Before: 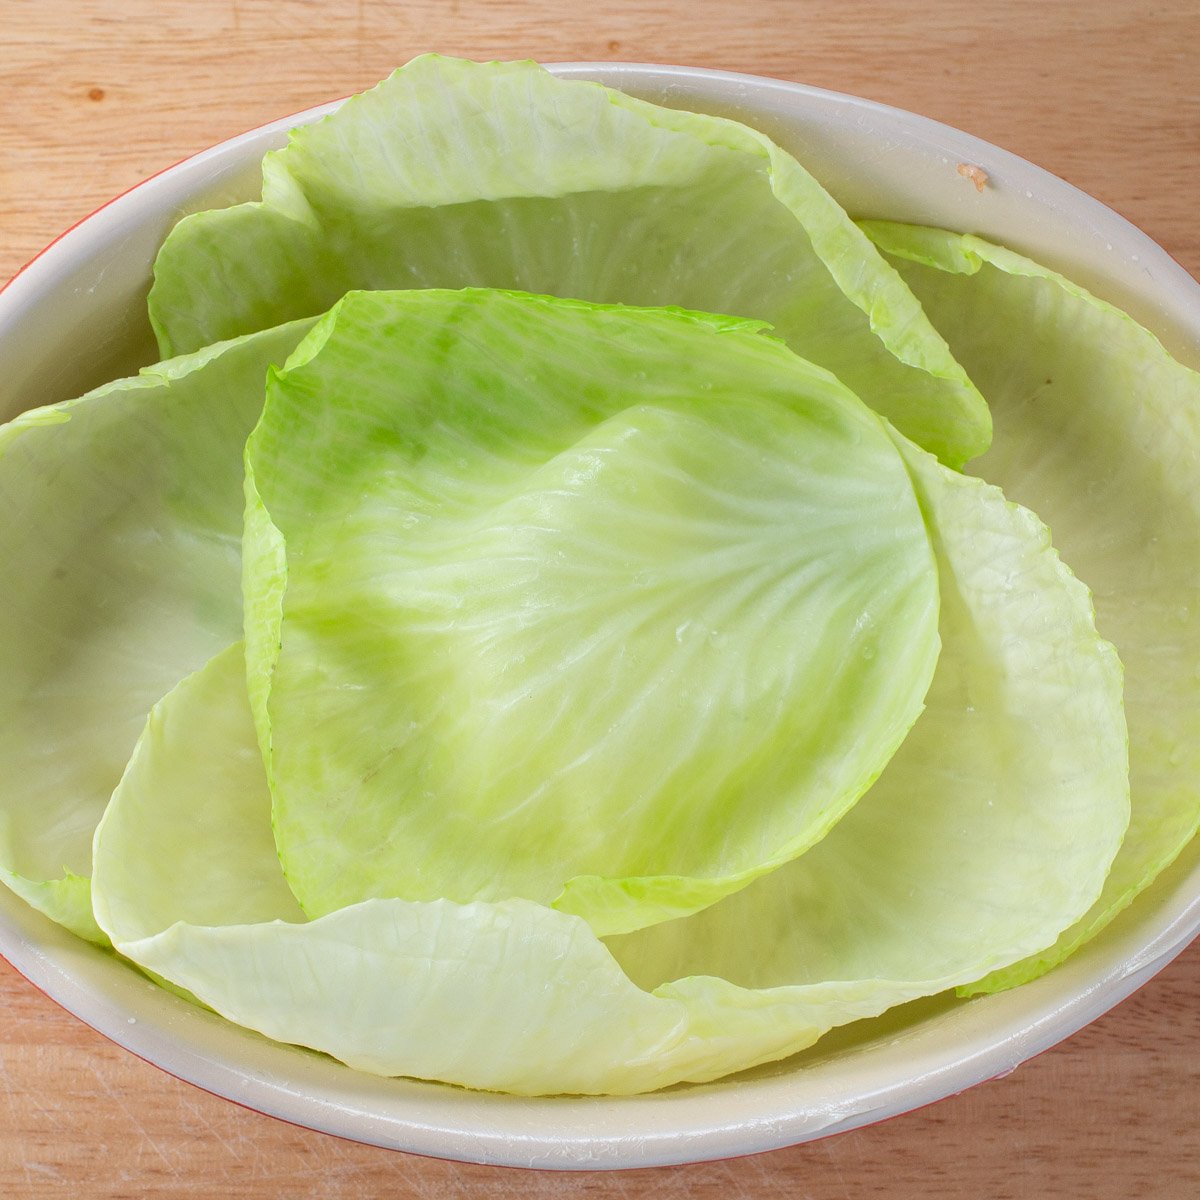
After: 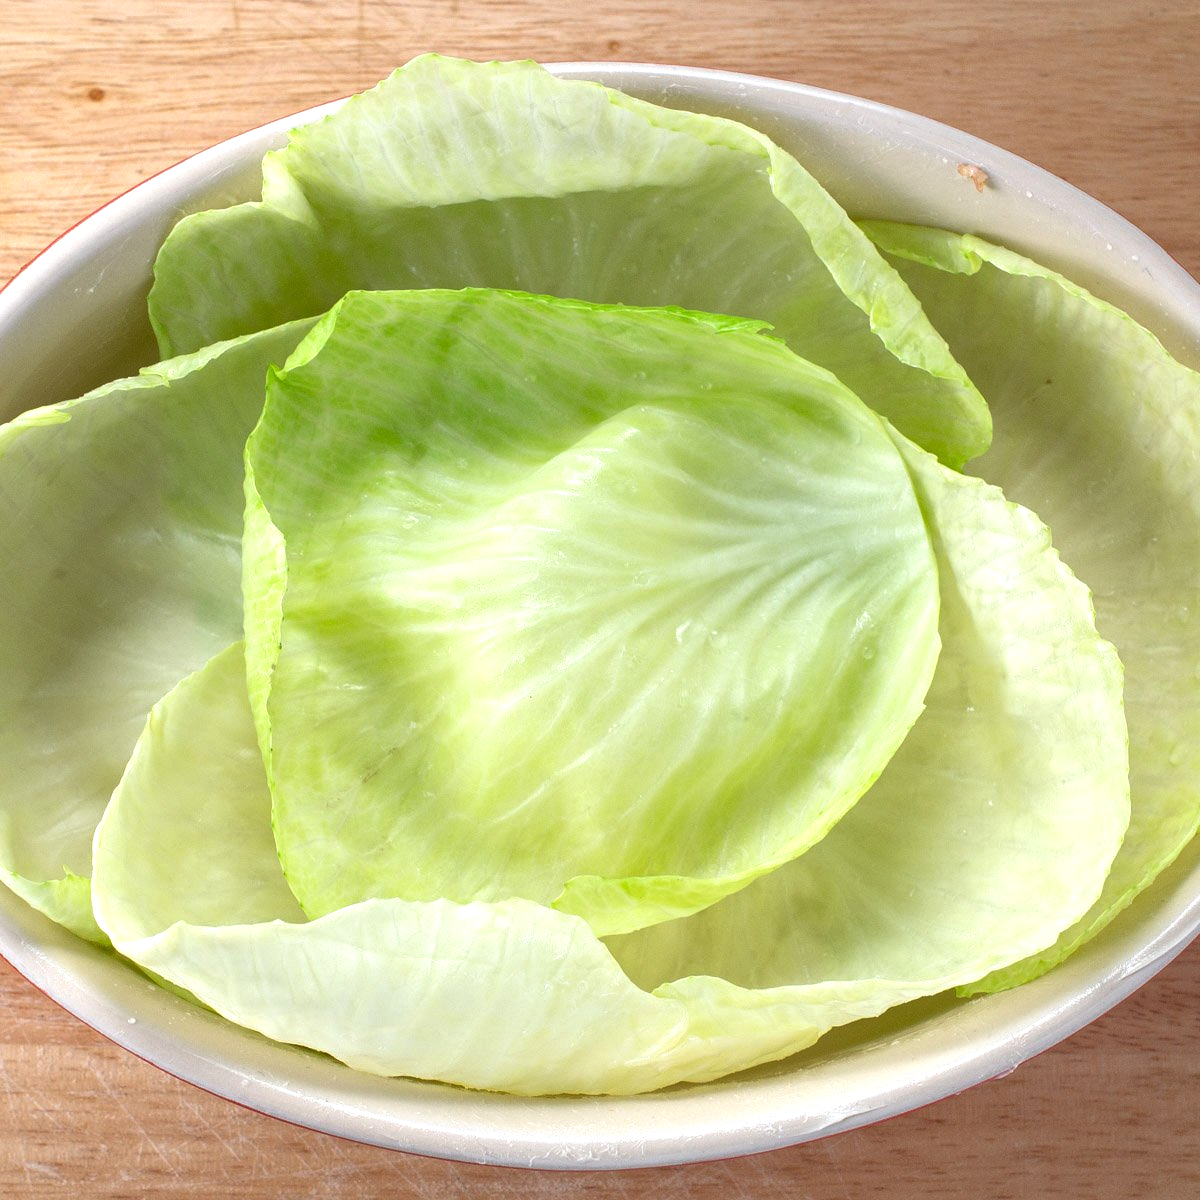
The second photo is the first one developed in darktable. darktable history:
tone equalizer: -8 EV 0.001 EV, -7 EV -0.002 EV, -6 EV 0.001 EV, -5 EV -0.053 EV, -4 EV -0.116 EV, -3 EV -0.15 EV, -2 EV 0.232 EV, -1 EV 0.722 EV, +0 EV 0.484 EV, edges refinement/feathering 500, mask exposure compensation -1.57 EV, preserve details no
